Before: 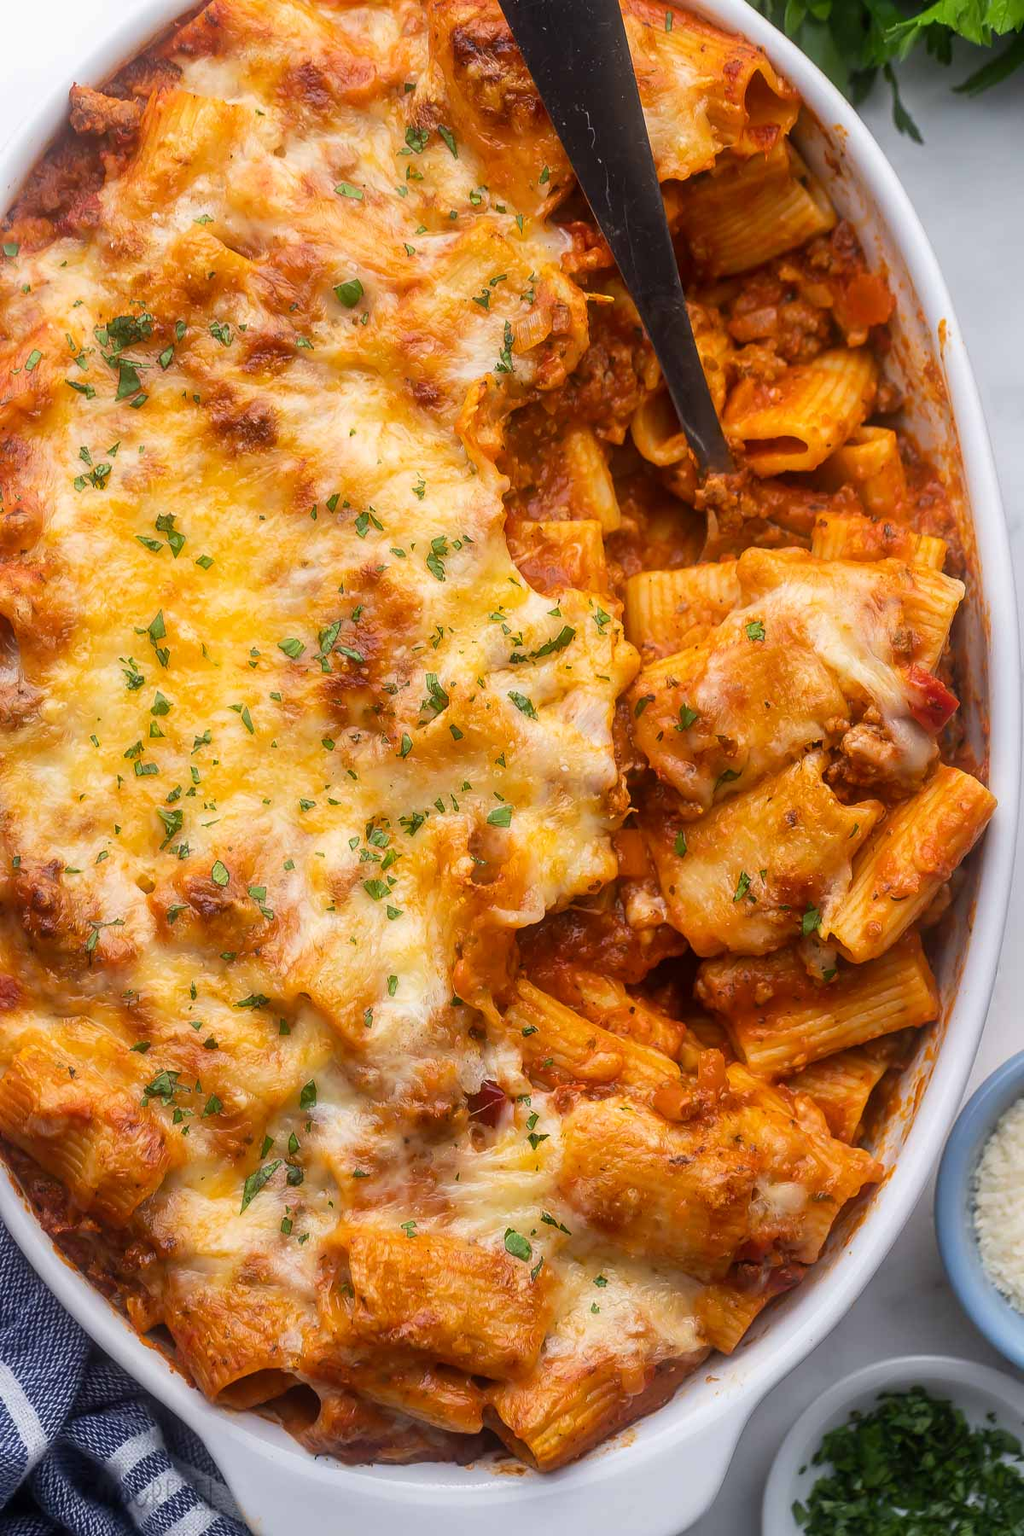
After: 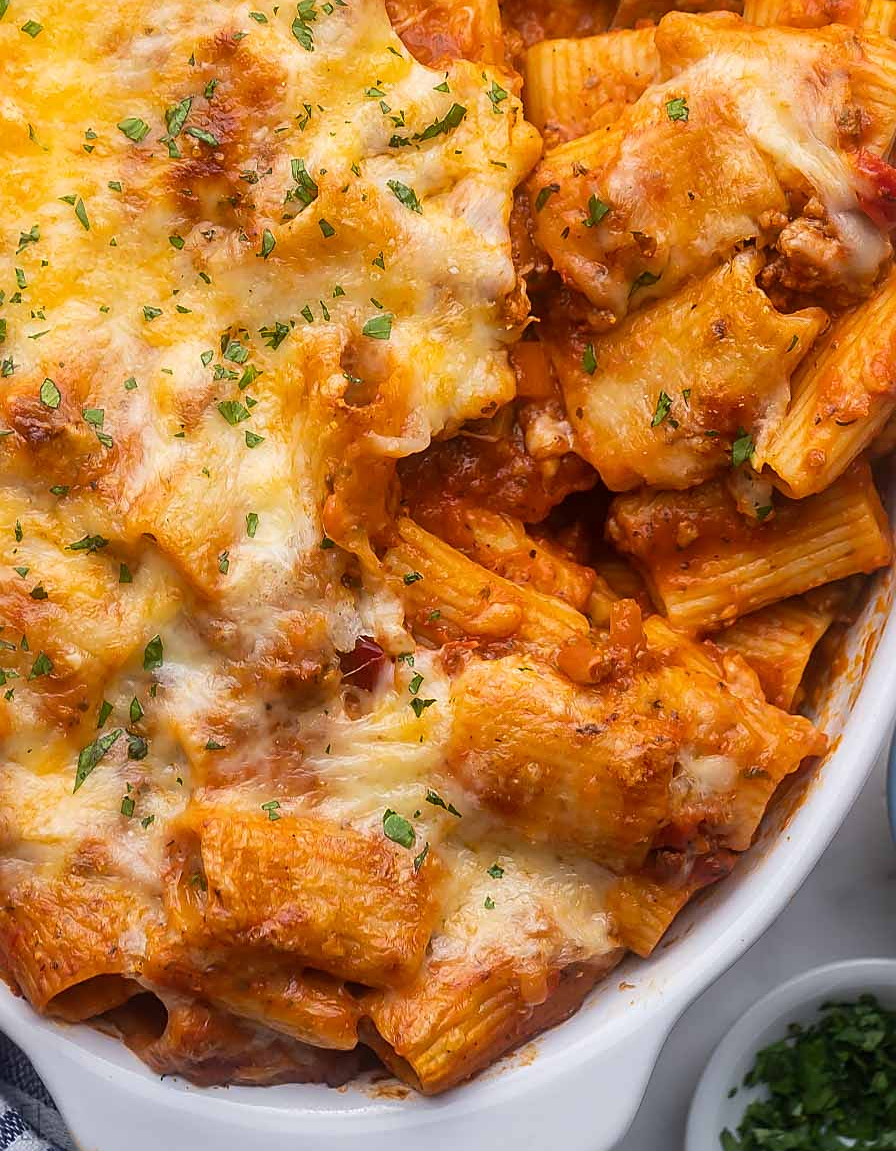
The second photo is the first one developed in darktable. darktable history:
crop and rotate: left 17.357%, top 35.035%, right 7.894%, bottom 0.979%
sharpen: amount 0.492
